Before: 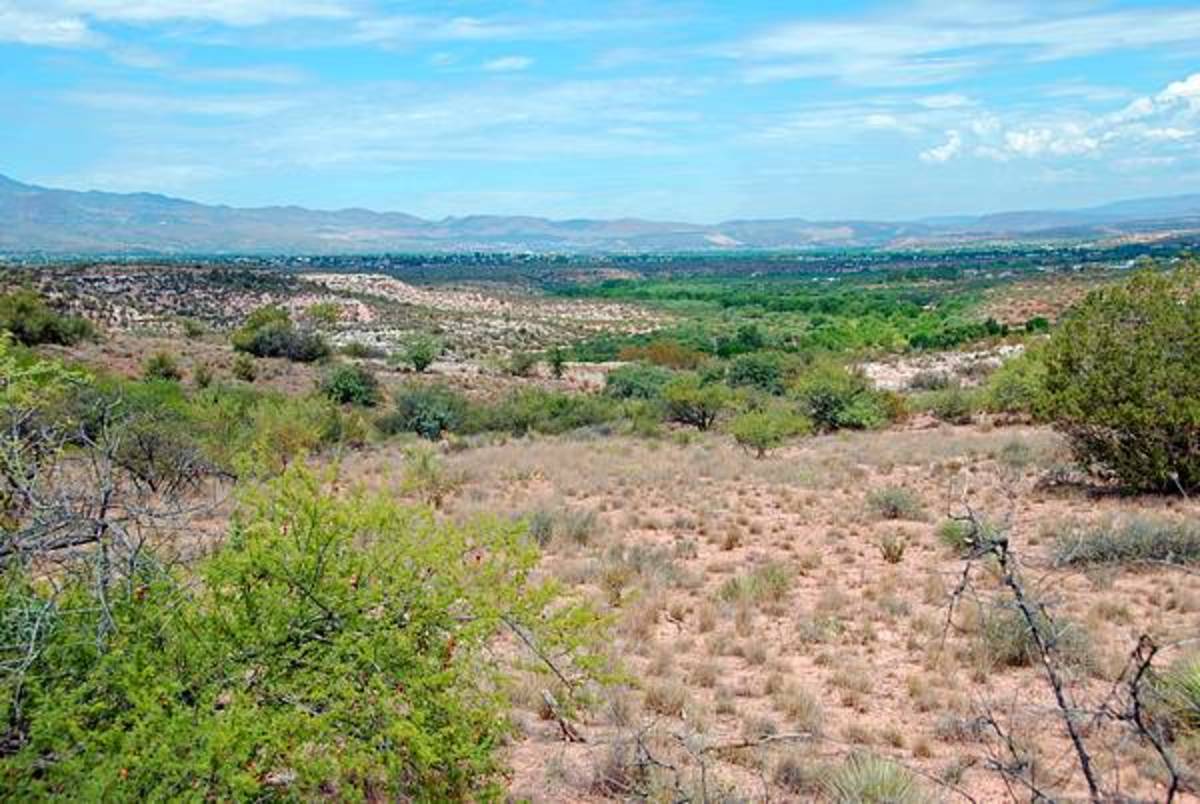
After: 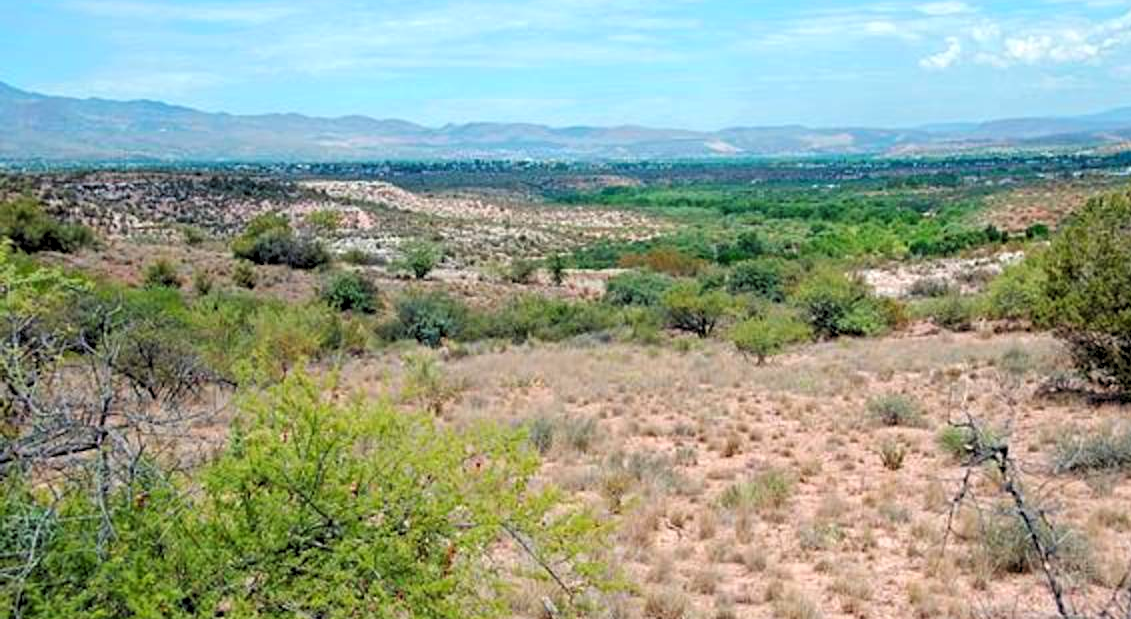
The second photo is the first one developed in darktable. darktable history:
crop and rotate: angle 0.03°, top 11.643%, right 5.651%, bottom 11.189%
tone equalizer: on, module defaults
levels: levels [0.073, 0.497, 0.972]
